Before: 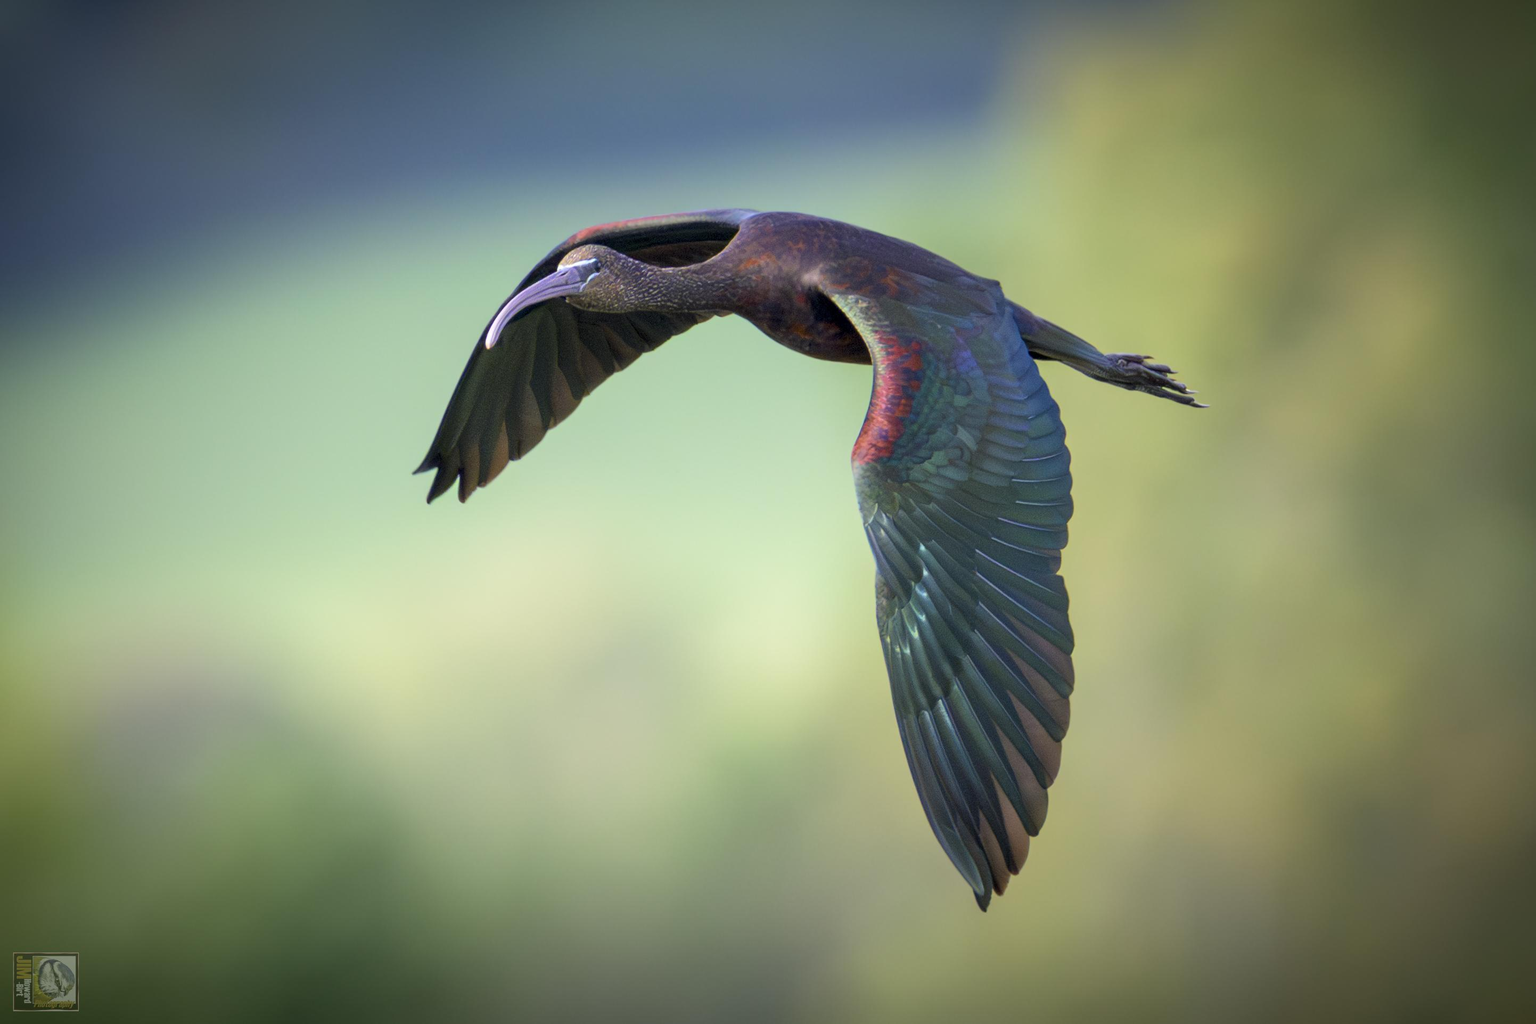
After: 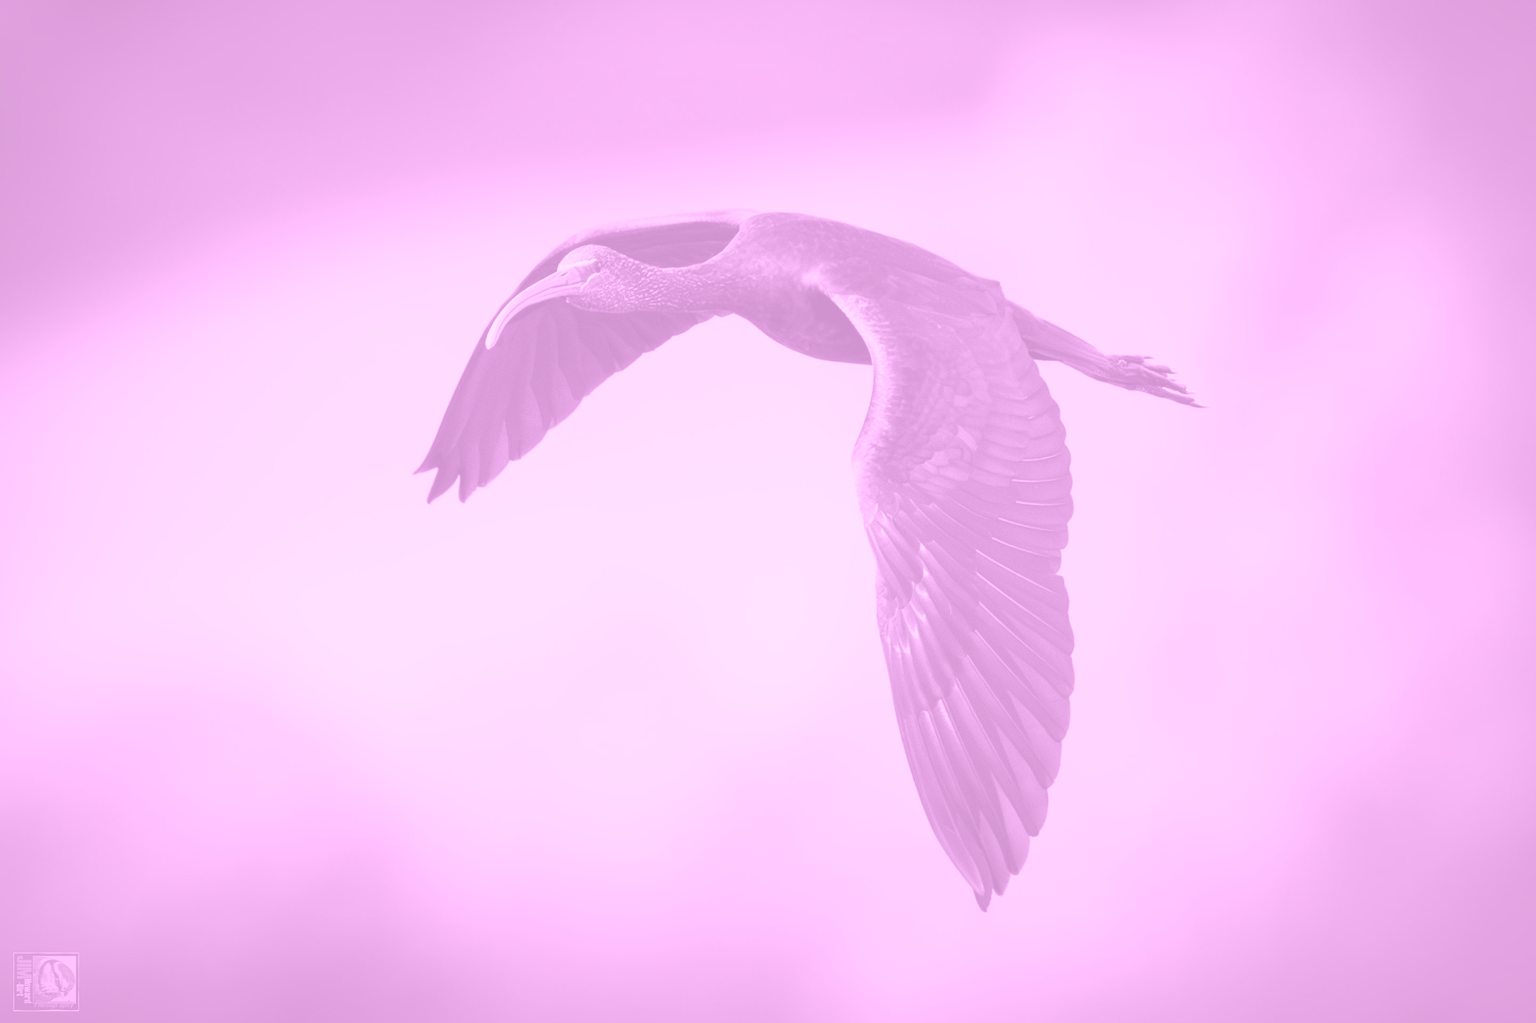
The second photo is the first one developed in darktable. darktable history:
color balance rgb: shadows lift › hue 87.51°, highlights gain › chroma 0.68%, highlights gain › hue 55.1°, global offset › chroma 0.13%, global offset › hue 253.66°, linear chroma grading › global chroma 0.5%, perceptual saturation grading › global saturation 16.38%
contrast brightness saturation: contrast 0.26, brightness 0.02, saturation 0.87
colorize: hue 331.2°, saturation 75%, source mix 30.28%, lightness 70.52%, version 1
